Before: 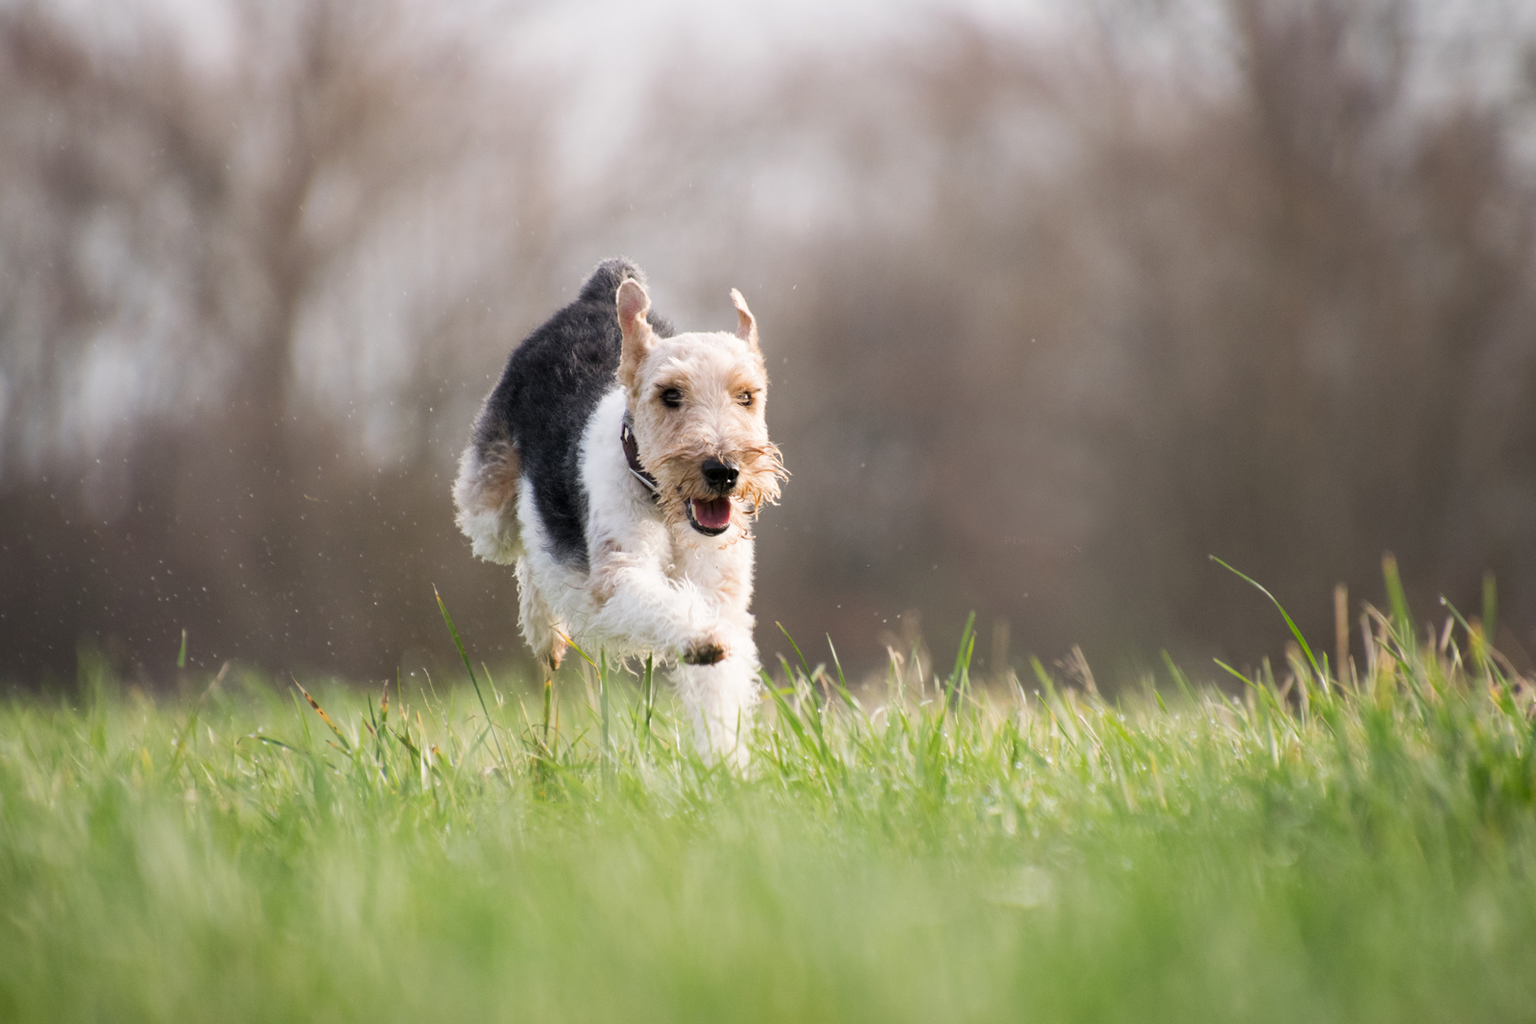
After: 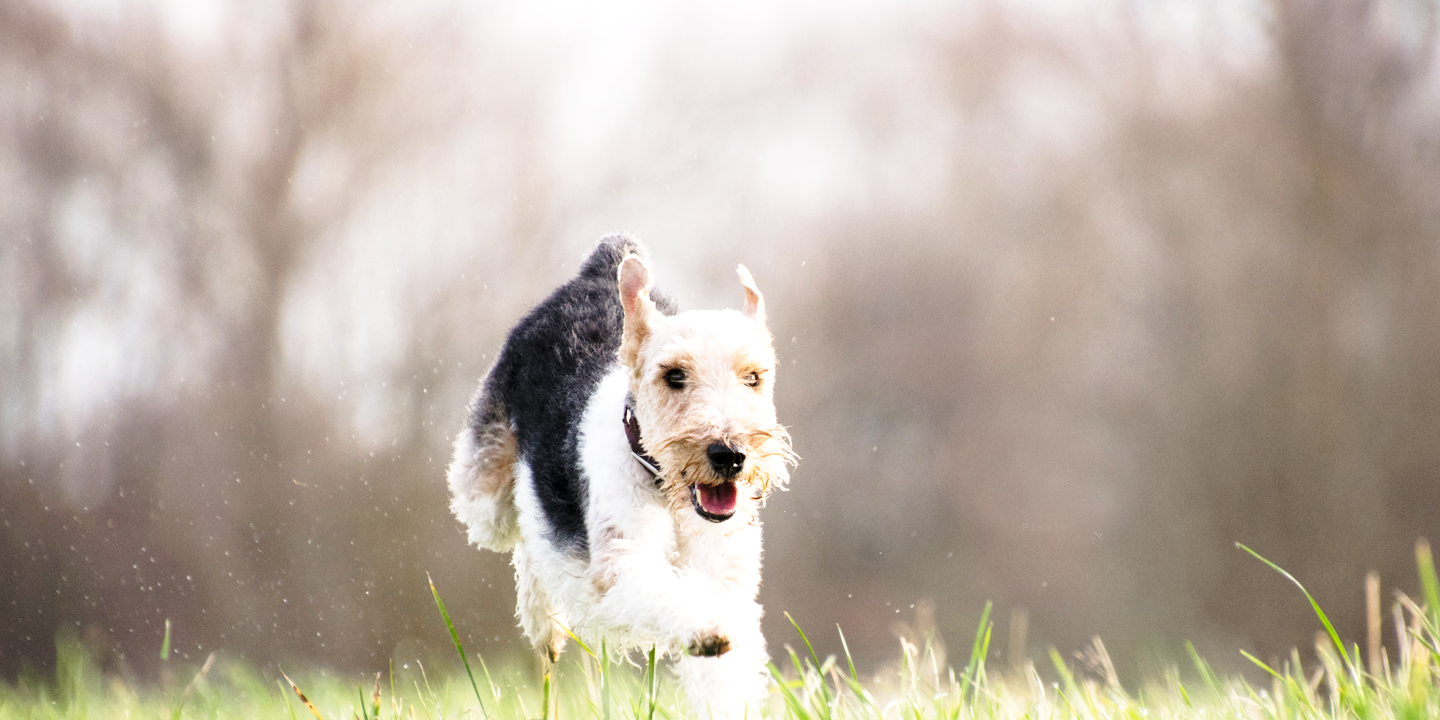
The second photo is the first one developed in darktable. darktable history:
crop: left 1.509%, top 3.452%, right 7.696%, bottom 28.452%
exposure: exposure 0.207 EV, compensate highlight preservation false
local contrast: highlights 100%, shadows 100%, detail 120%, midtone range 0.2
tone equalizer: on, module defaults
base curve: curves: ch0 [(0, 0) (0.028, 0.03) (0.121, 0.232) (0.46, 0.748) (0.859, 0.968) (1, 1)], preserve colors none
